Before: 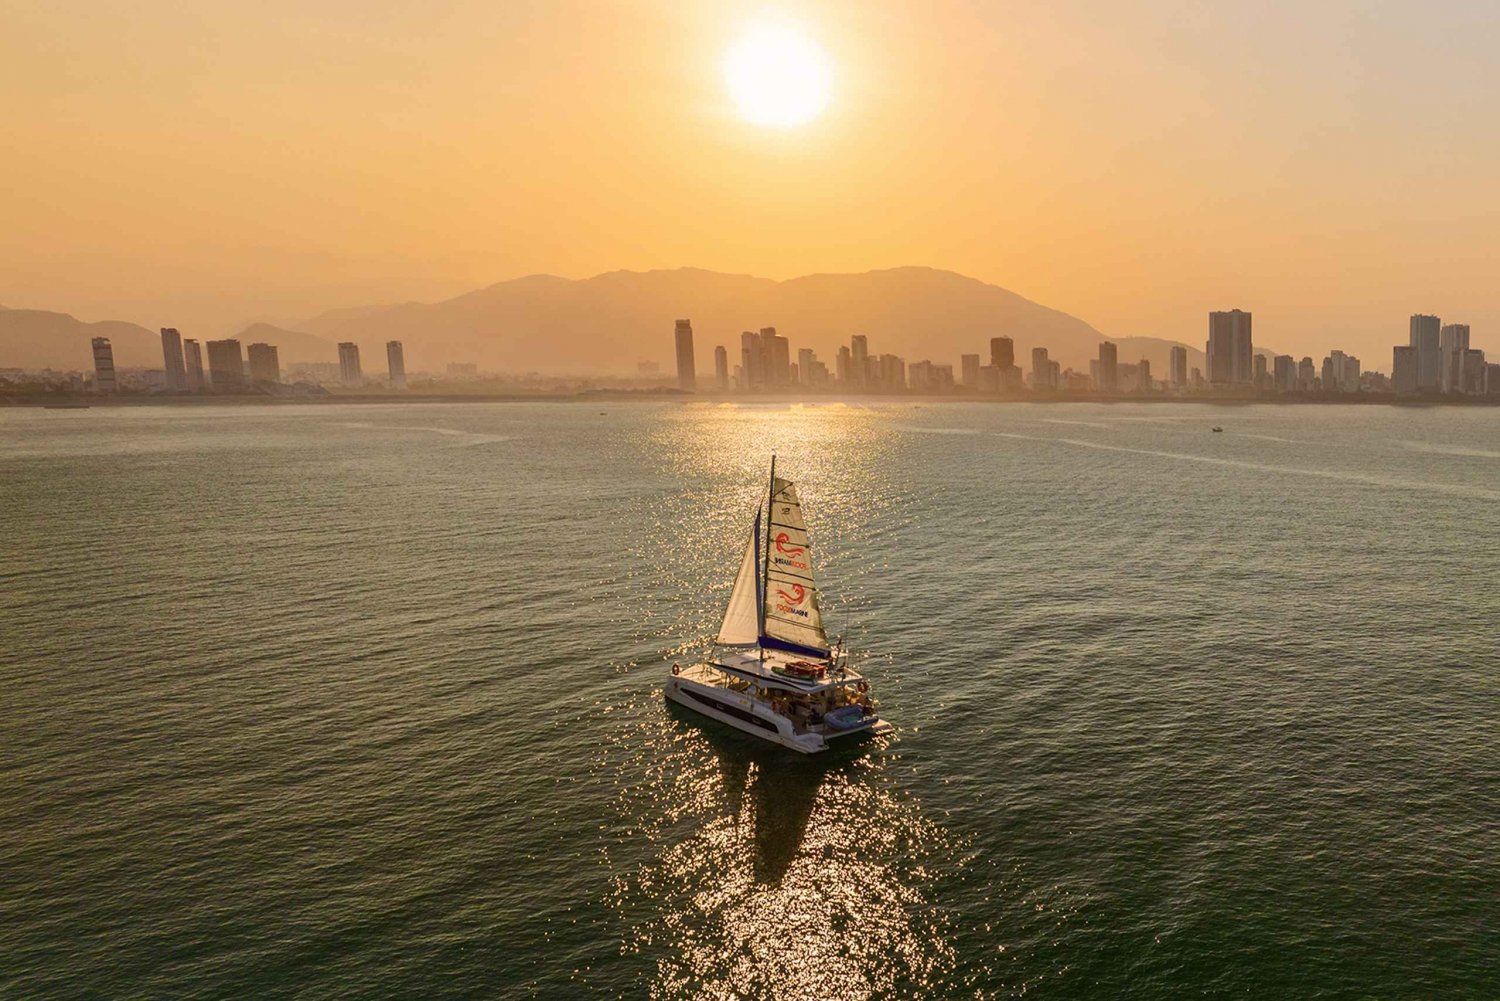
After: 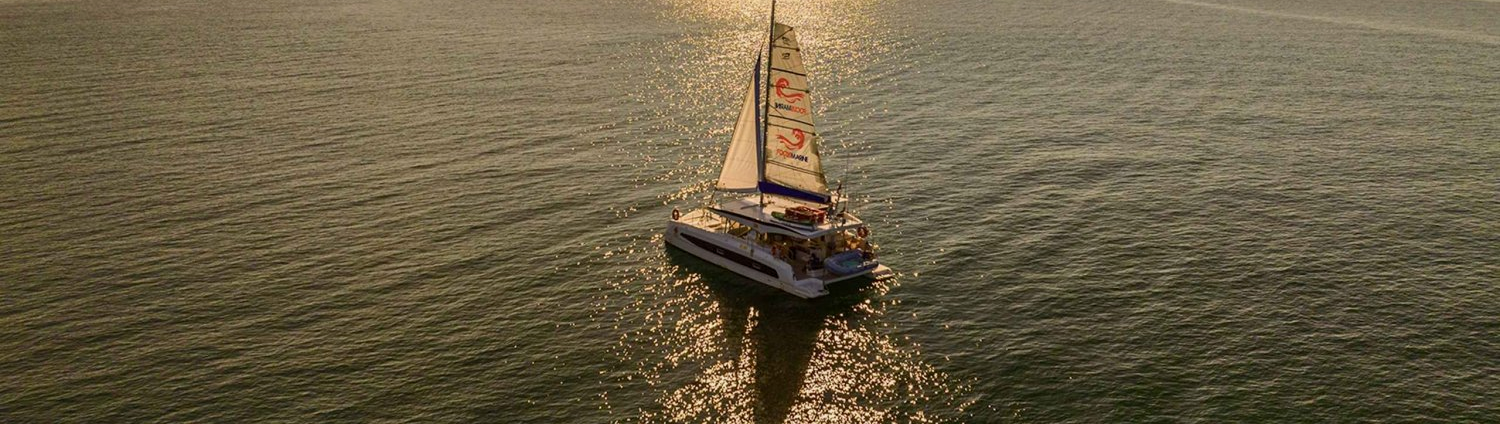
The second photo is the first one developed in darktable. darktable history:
exposure: black level correction 0.001, exposure -0.125 EV, compensate highlight preservation false
crop: top 45.476%, bottom 12.158%
